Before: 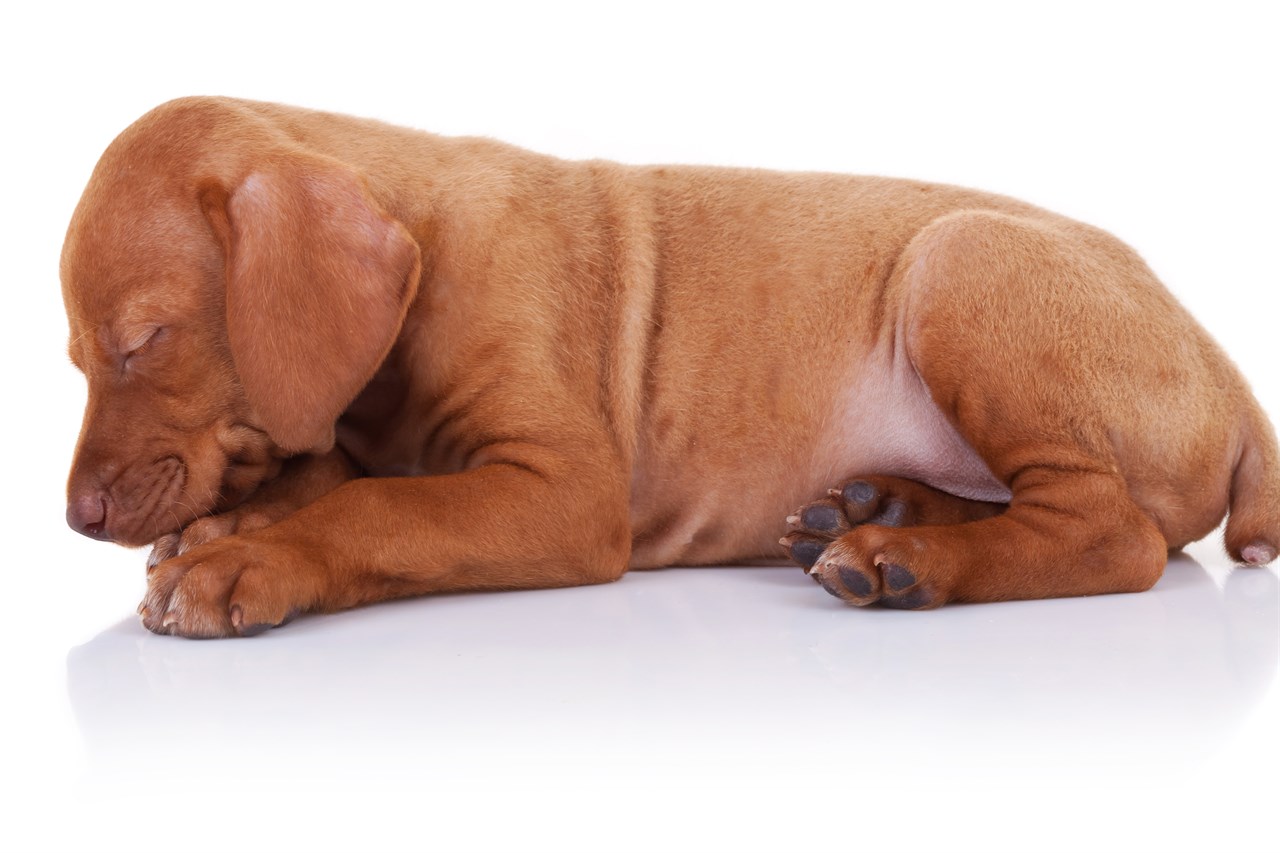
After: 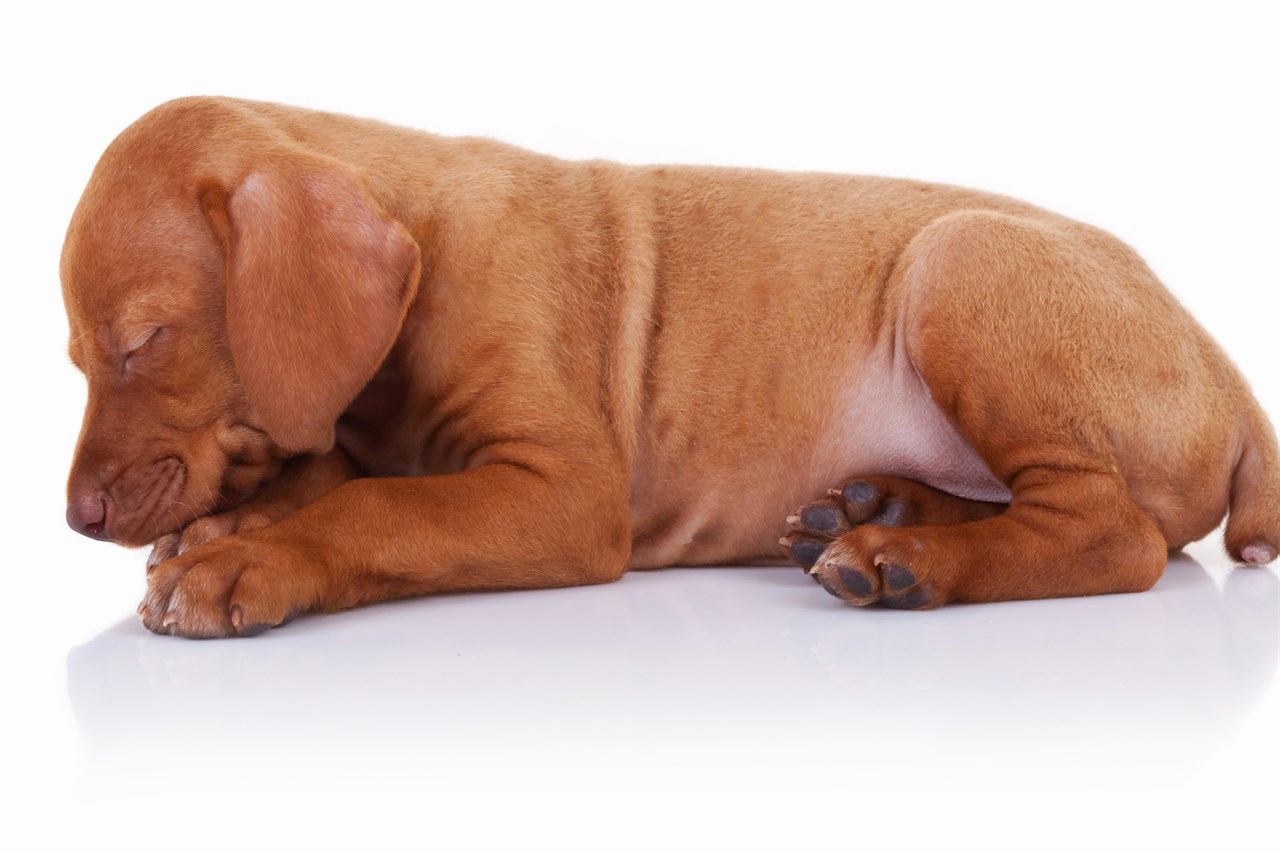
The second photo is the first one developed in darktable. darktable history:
contrast brightness saturation: contrast -0.013, brightness -0.014, saturation 0.036
